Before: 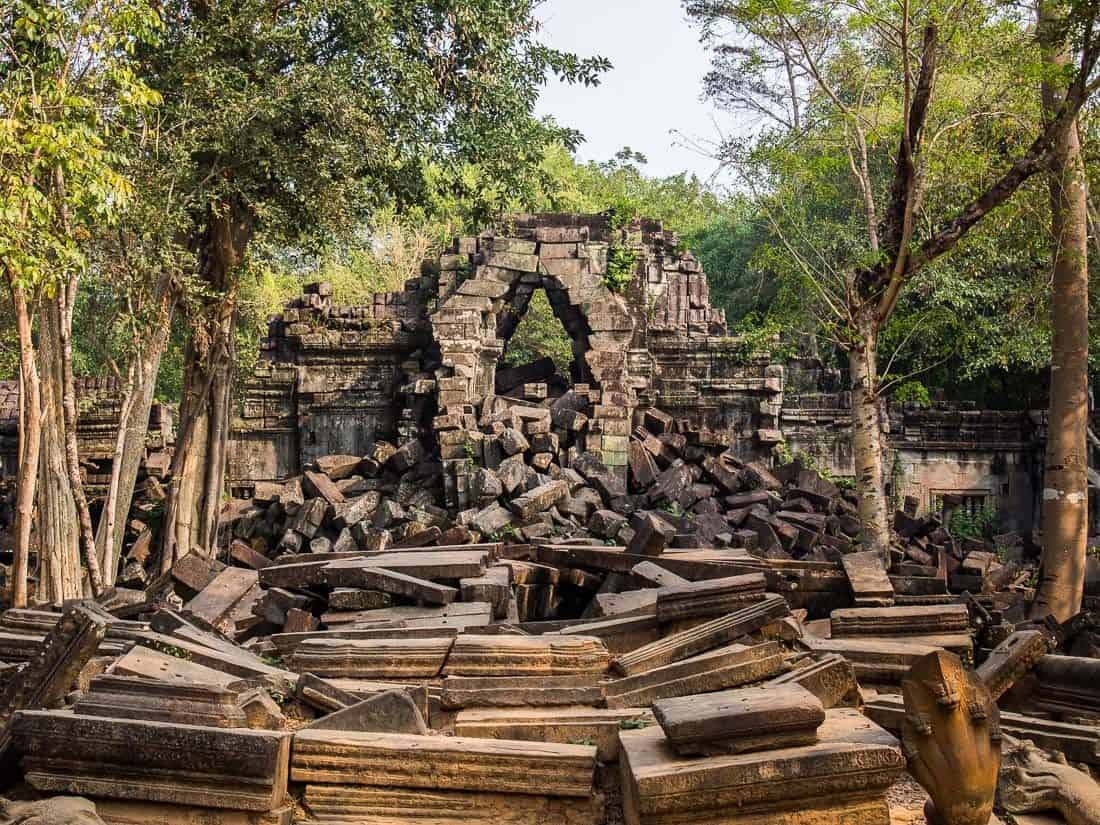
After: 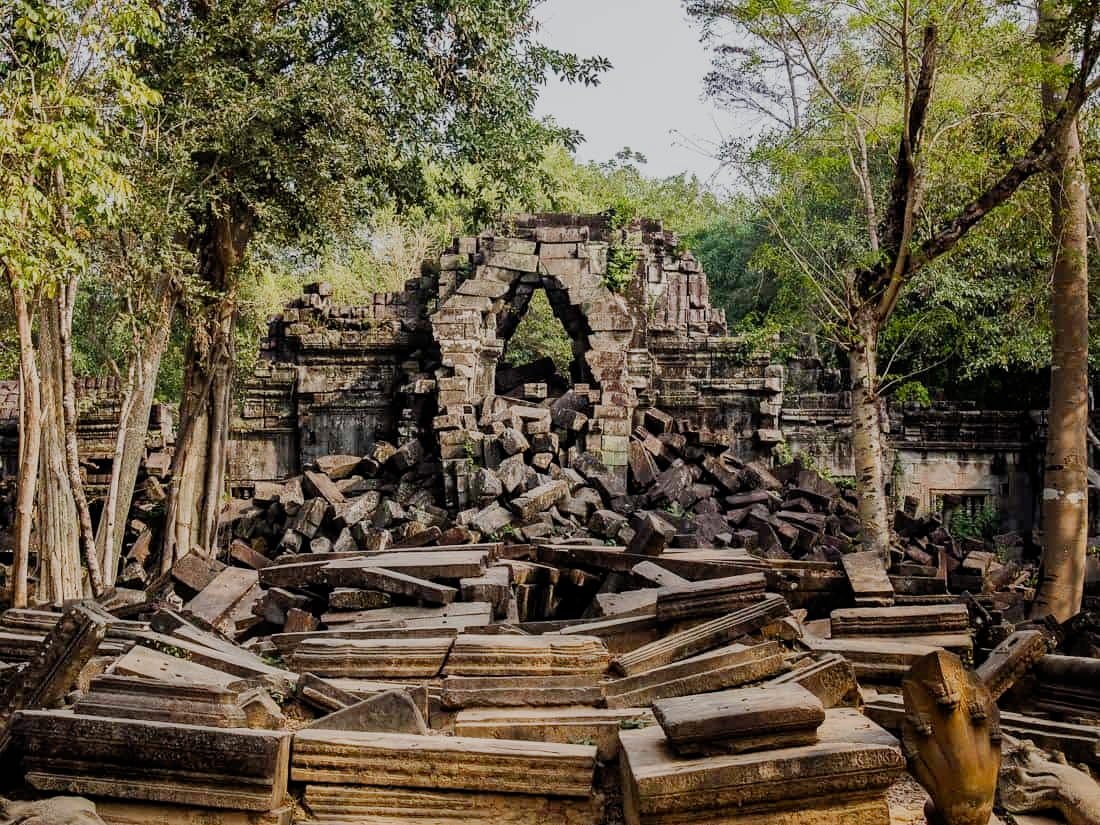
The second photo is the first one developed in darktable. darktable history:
contrast brightness saturation: saturation -0.036
filmic rgb: black relative exposure -7.65 EV, white relative exposure 4.56 EV, threshold 2.94 EV, hardness 3.61, add noise in highlights 0.001, preserve chrominance no, color science v3 (2019), use custom middle-gray values true, iterations of high-quality reconstruction 0, contrast in highlights soft, enable highlight reconstruction true
